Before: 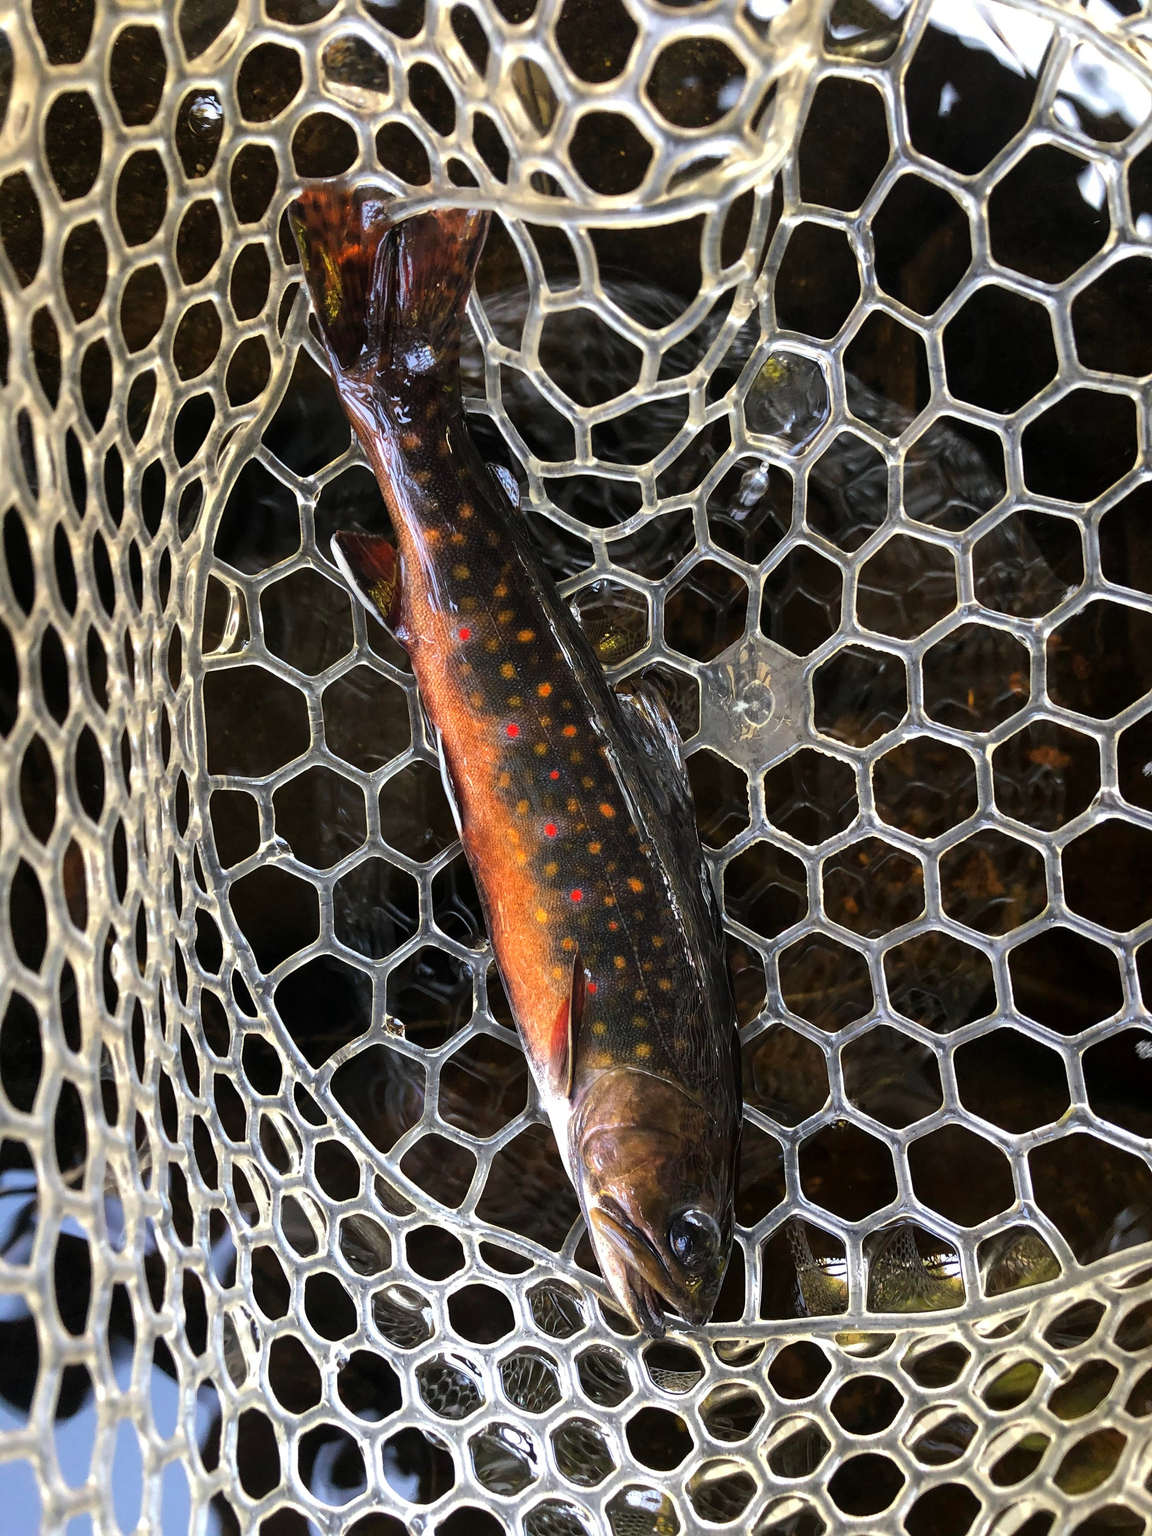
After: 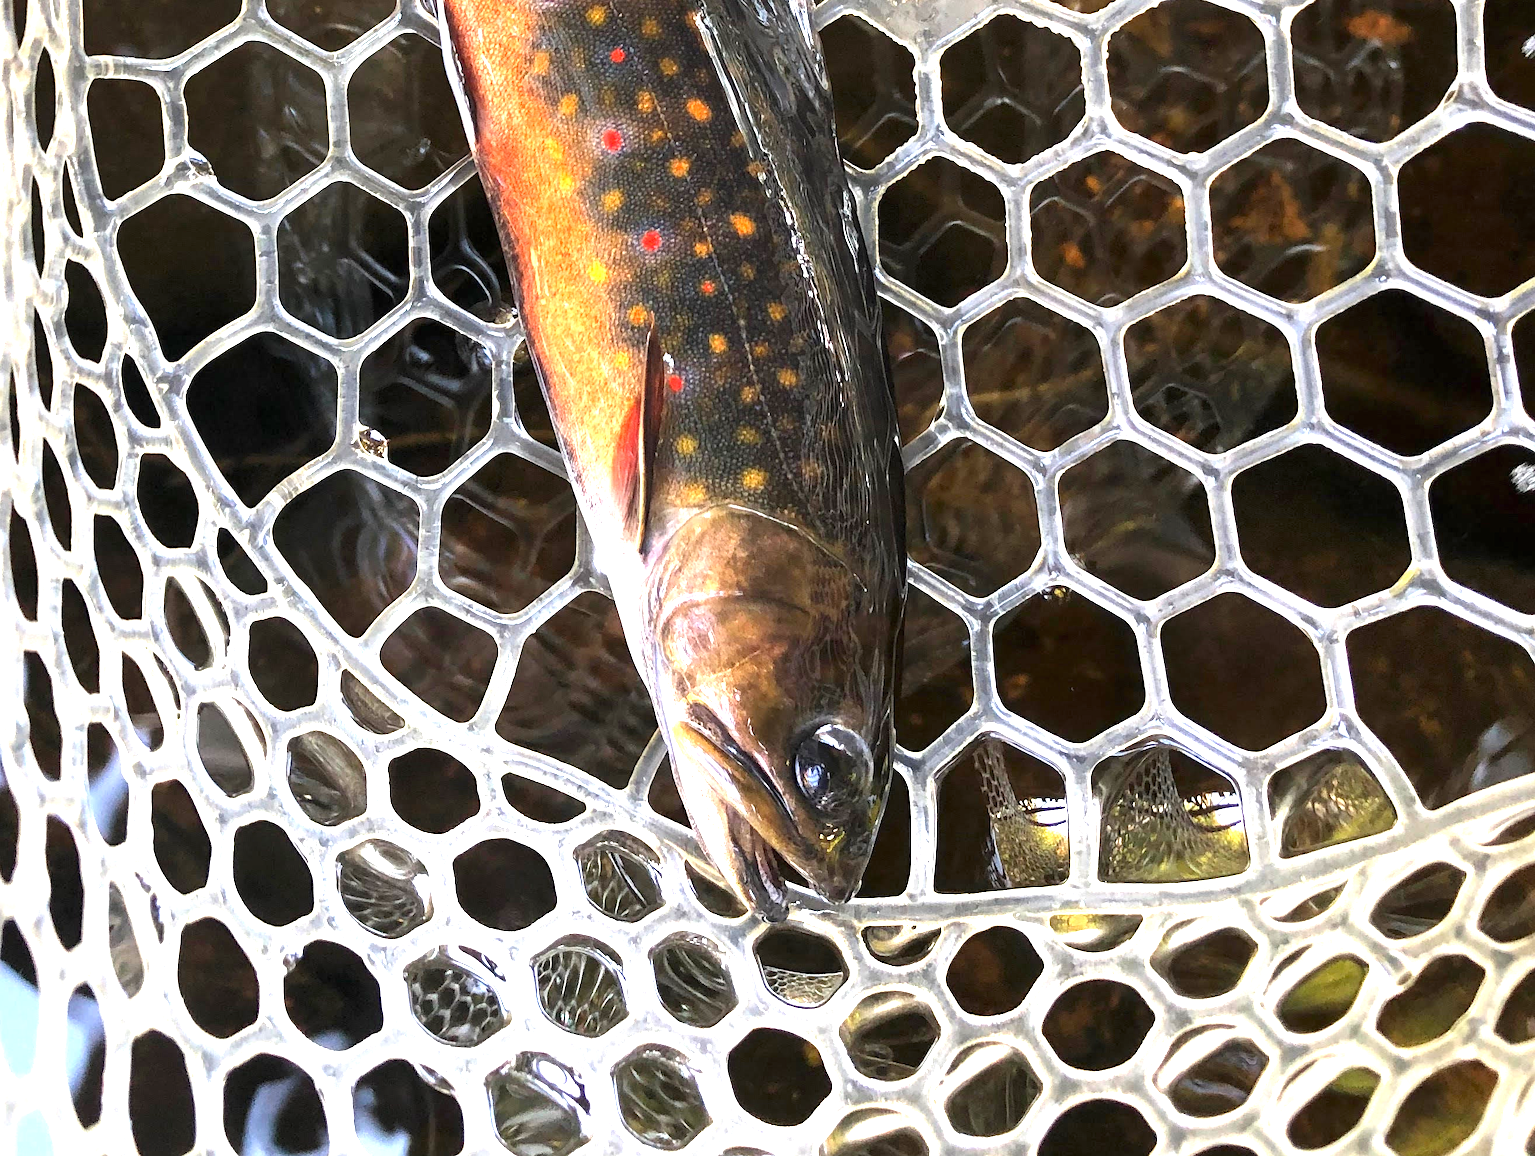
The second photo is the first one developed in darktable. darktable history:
exposure: black level correction 0, exposure 1.388 EV, compensate exposure bias true, compensate highlight preservation false
crop and rotate: left 13.306%, top 48.129%, bottom 2.928%
